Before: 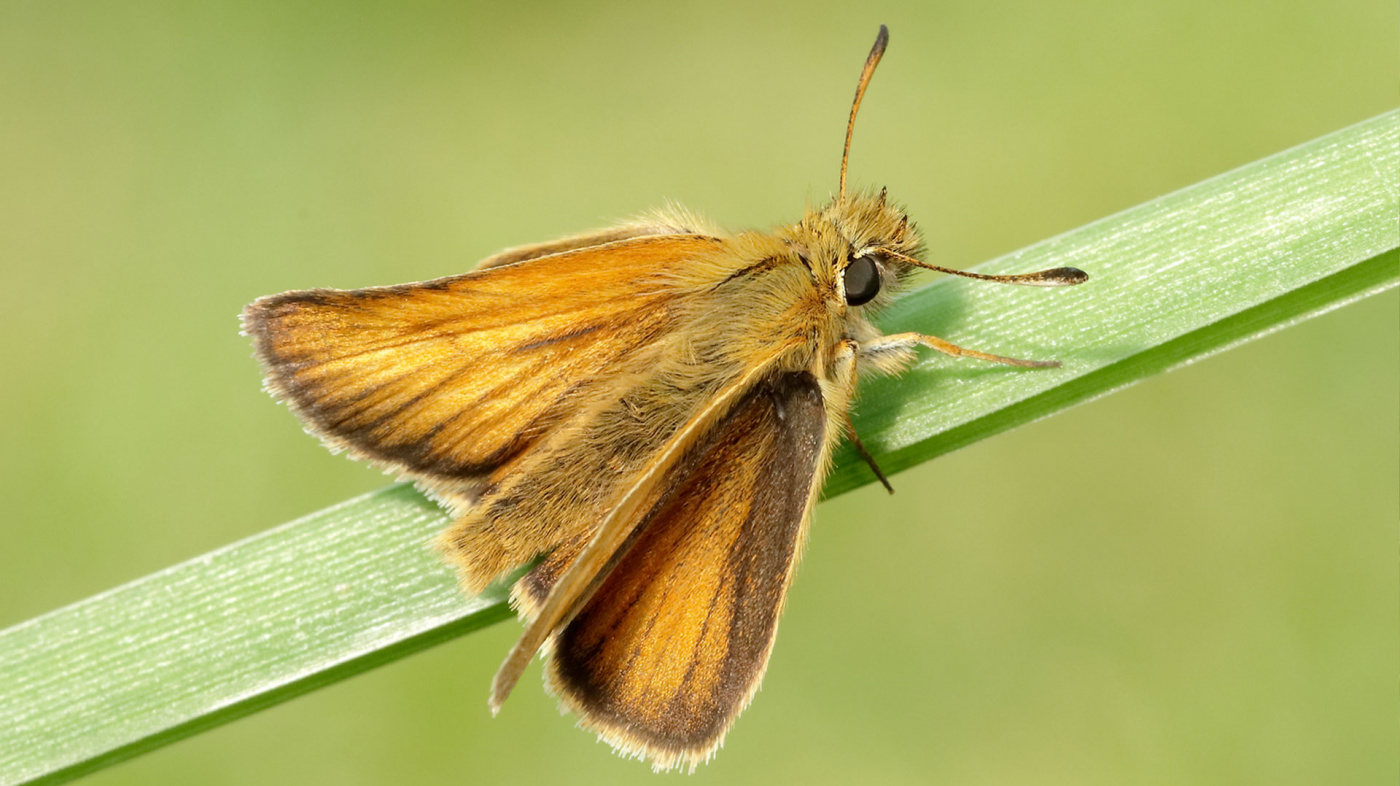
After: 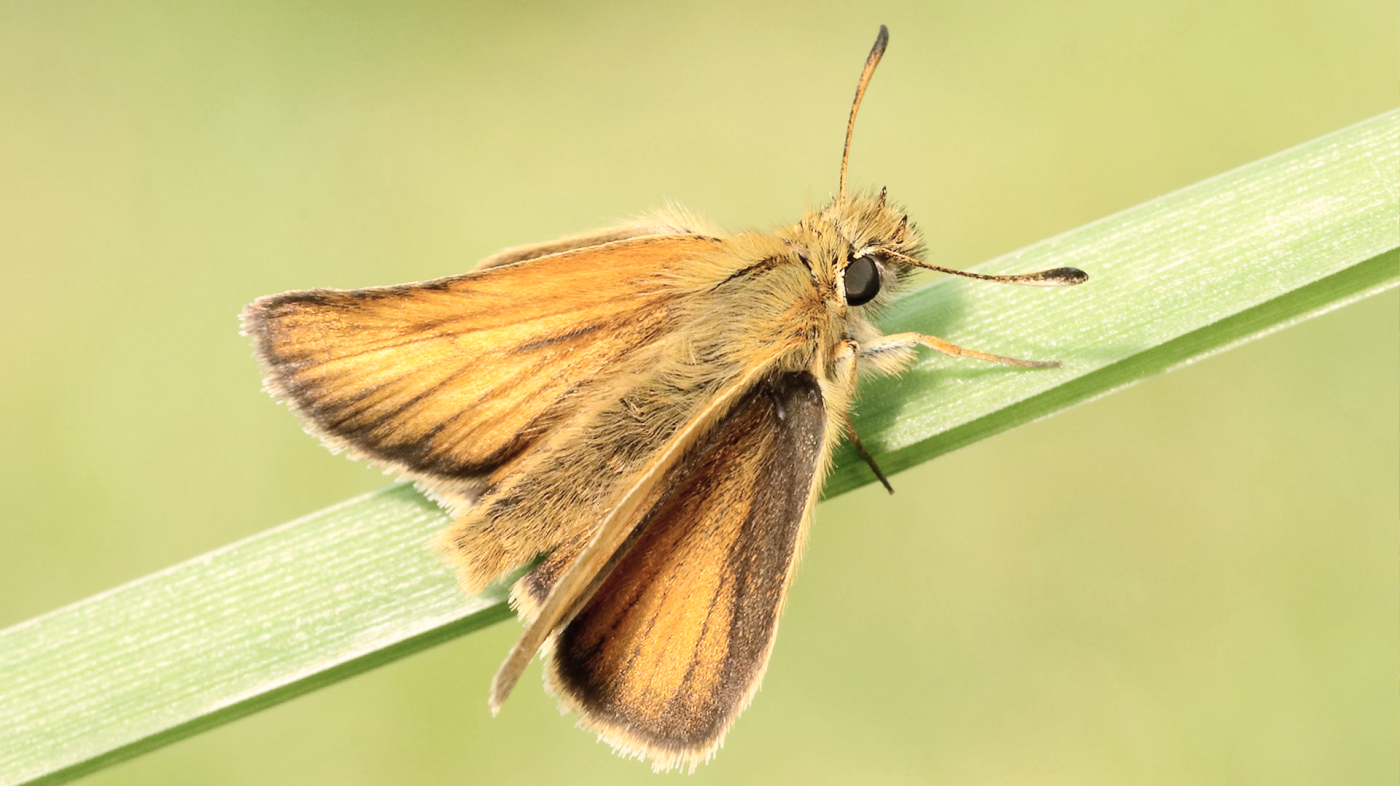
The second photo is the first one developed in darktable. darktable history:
contrast brightness saturation: contrast 0.2, brightness 0.16, saturation 0.22
color correction: highlights a* 5.59, highlights b* 5.24, saturation 0.68
